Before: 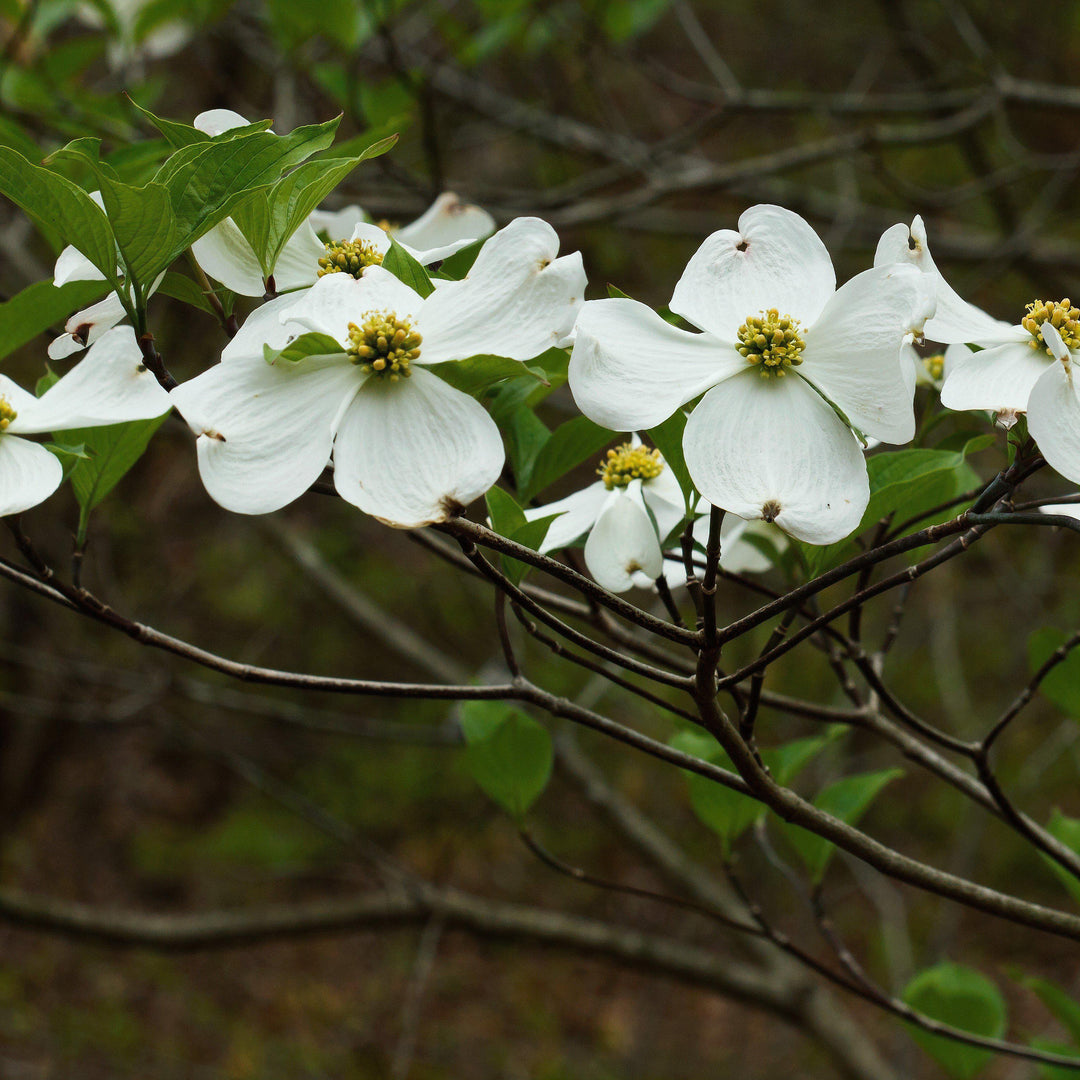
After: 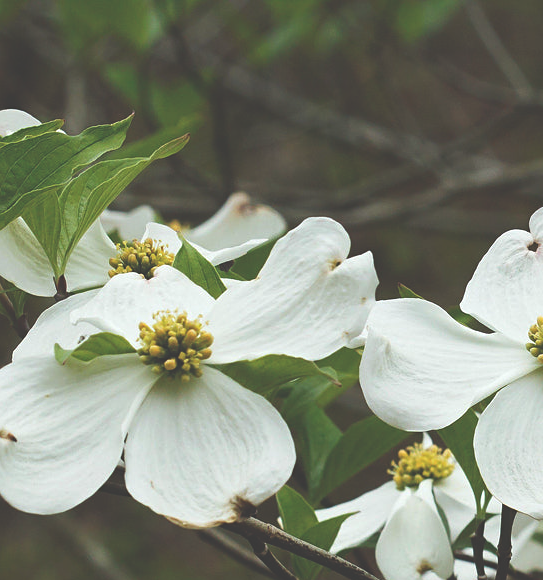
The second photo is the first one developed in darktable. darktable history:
sharpen: amount 0.218
crop: left 19.416%, right 30.299%, bottom 46.243%
exposure: black level correction -0.04, exposure 0.063 EV, compensate highlight preservation false
